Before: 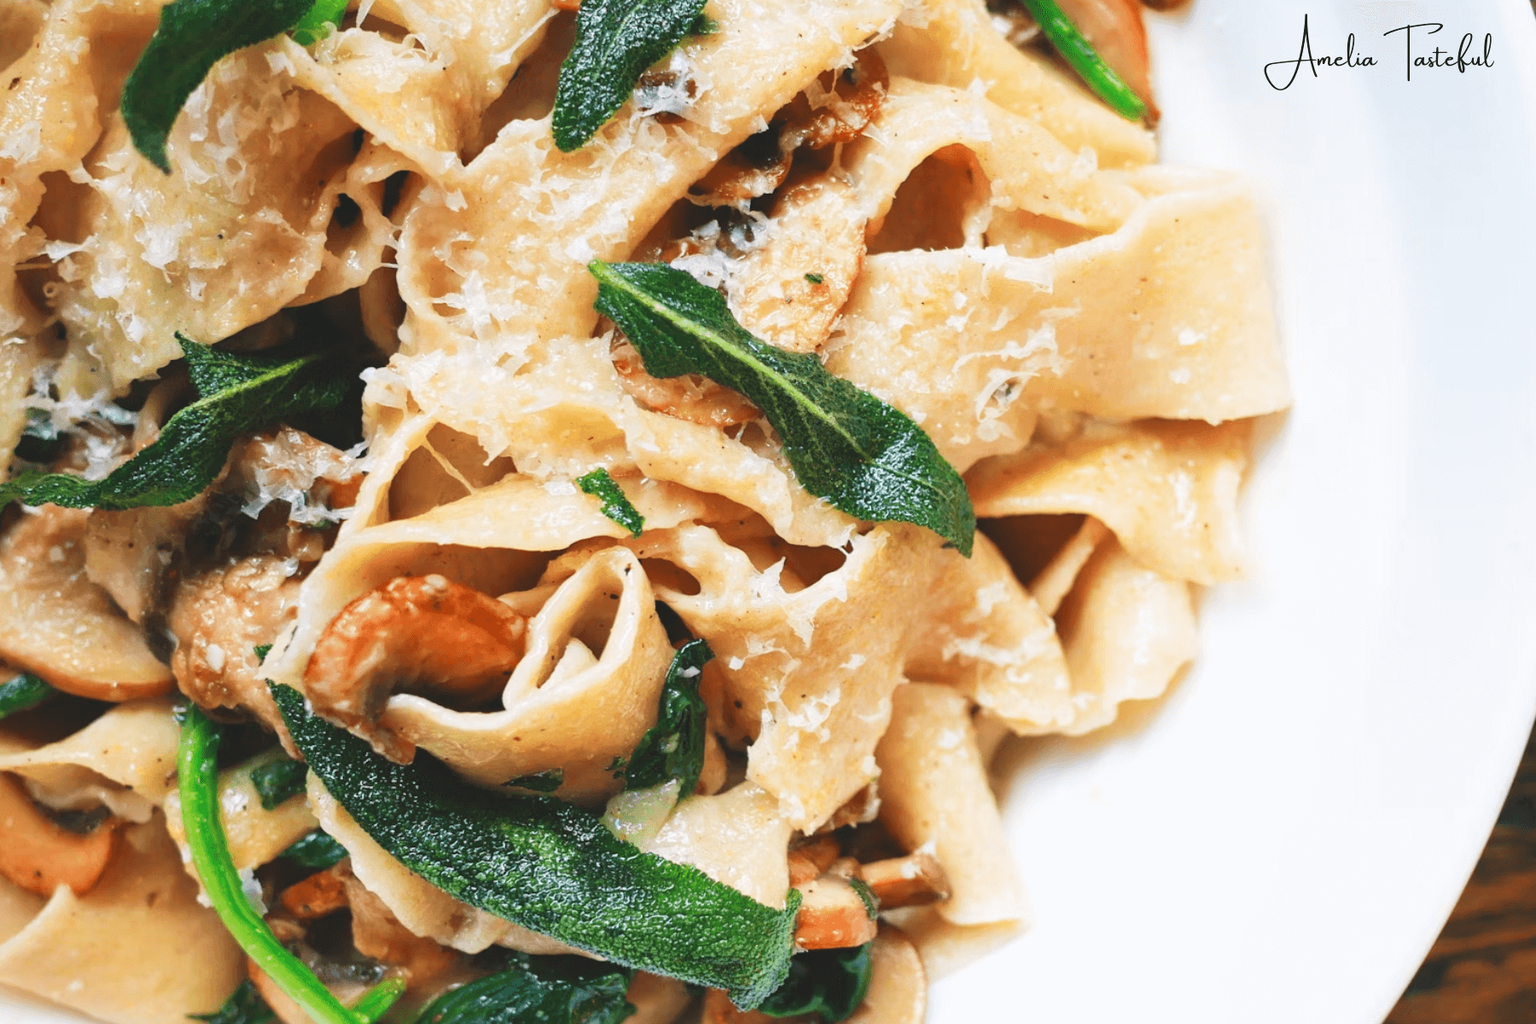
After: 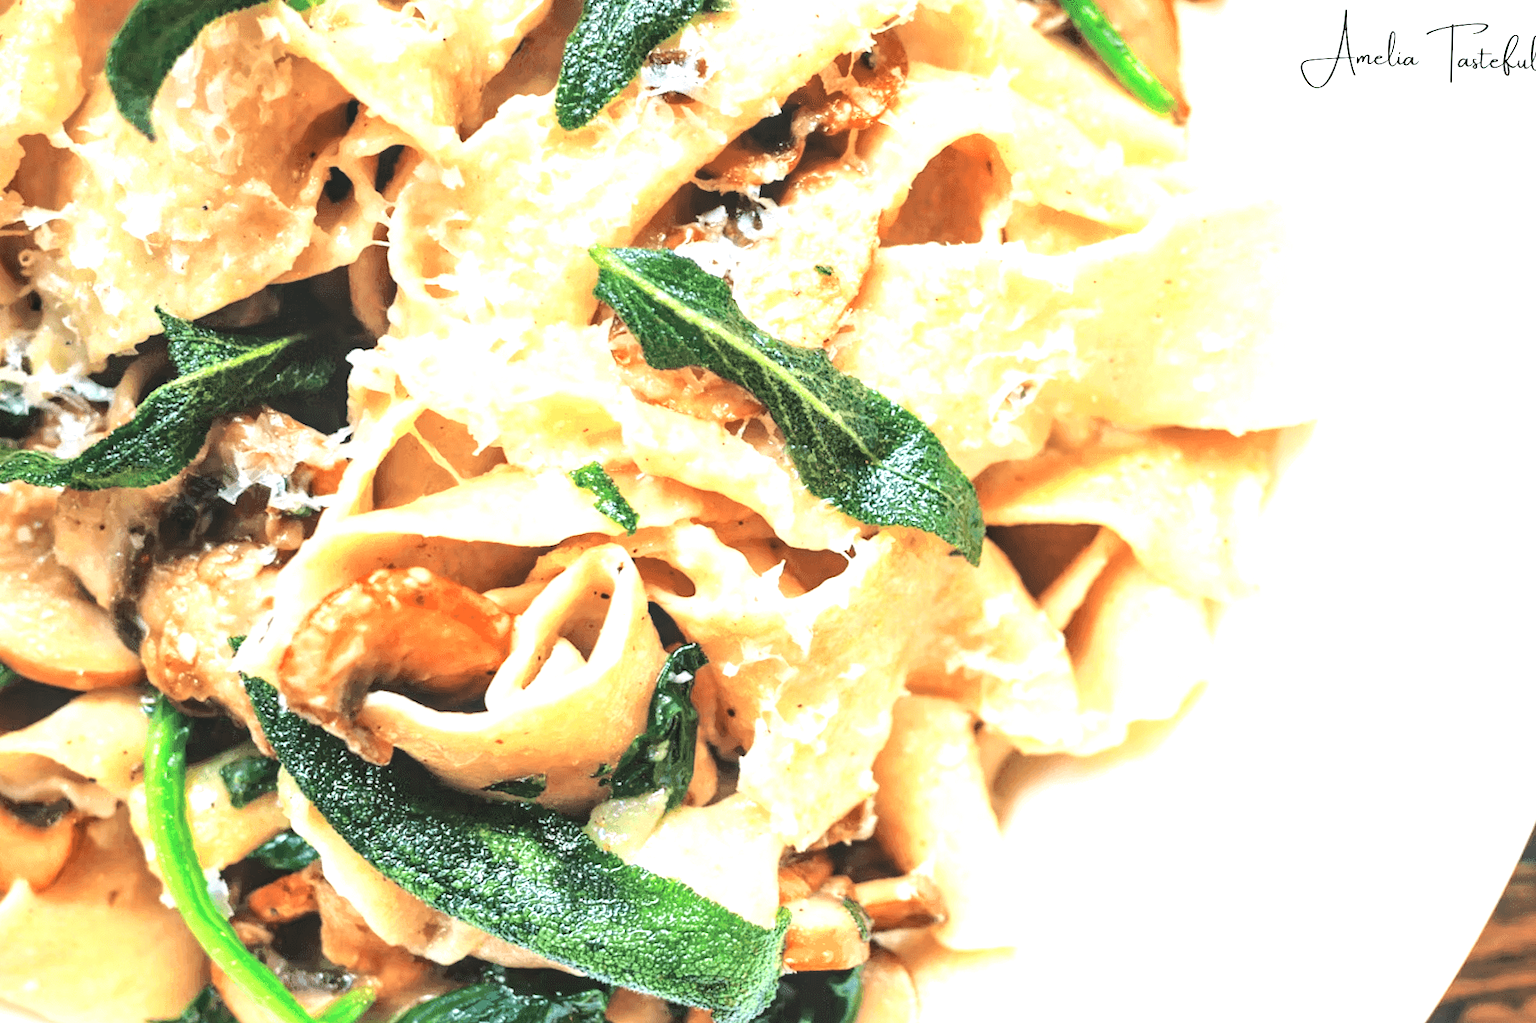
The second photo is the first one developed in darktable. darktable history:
local contrast: on, module defaults
crop and rotate: angle -1.72°
exposure: black level correction 0, exposure 1.001 EV, compensate highlight preservation false
tone curve: curves: ch0 [(0, 0) (0.003, 0) (0.011, 0.001) (0.025, 0.003) (0.044, 0.005) (0.069, 0.012) (0.1, 0.023) (0.136, 0.039) (0.177, 0.088) (0.224, 0.15) (0.277, 0.24) (0.335, 0.337) (0.399, 0.437) (0.468, 0.535) (0.543, 0.629) (0.623, 0.71) (0.709, 0.782) (0.801, 0.856) (0.898, 0.94) (1, 1)], color space Lab, independent channels, preserve colors none
